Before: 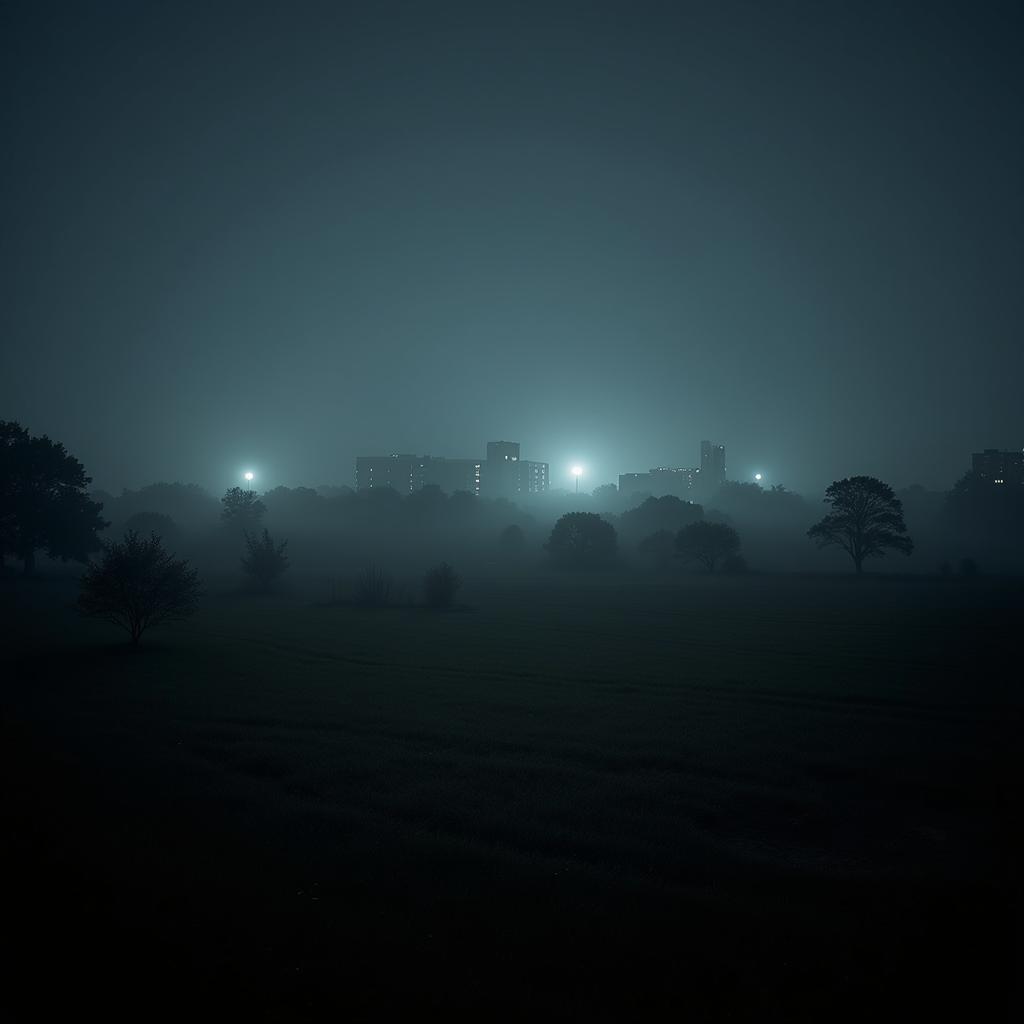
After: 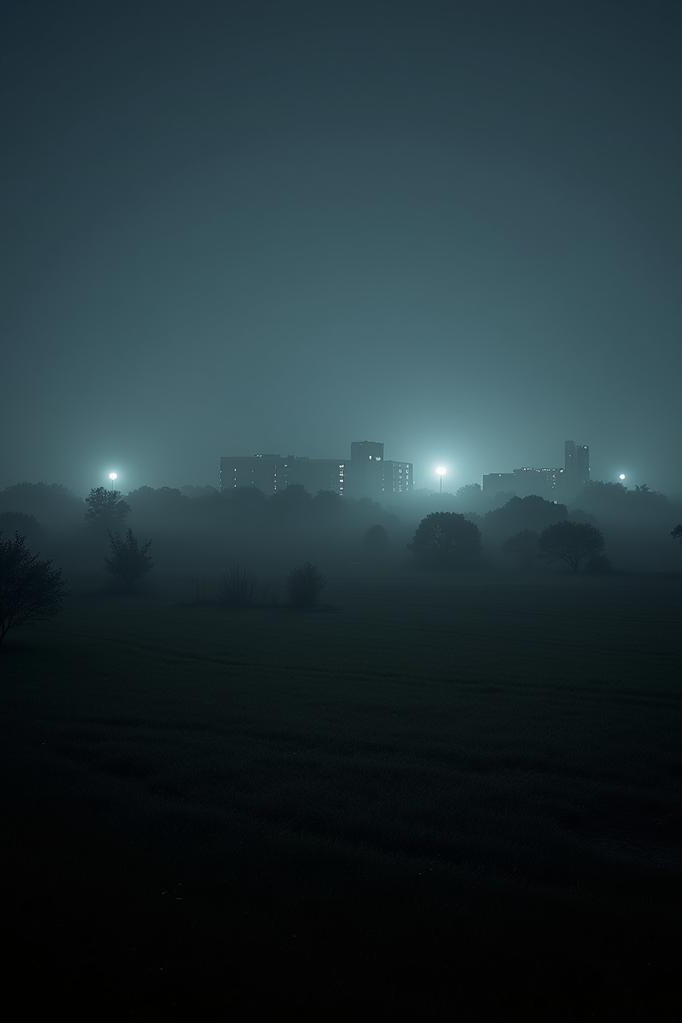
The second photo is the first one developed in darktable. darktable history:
tone equalizer: edges refinement/feathering 500, mask exposure compensation -1.57 EV, preserve details no
crop and rotate: left 13.369%, right 20.017%
